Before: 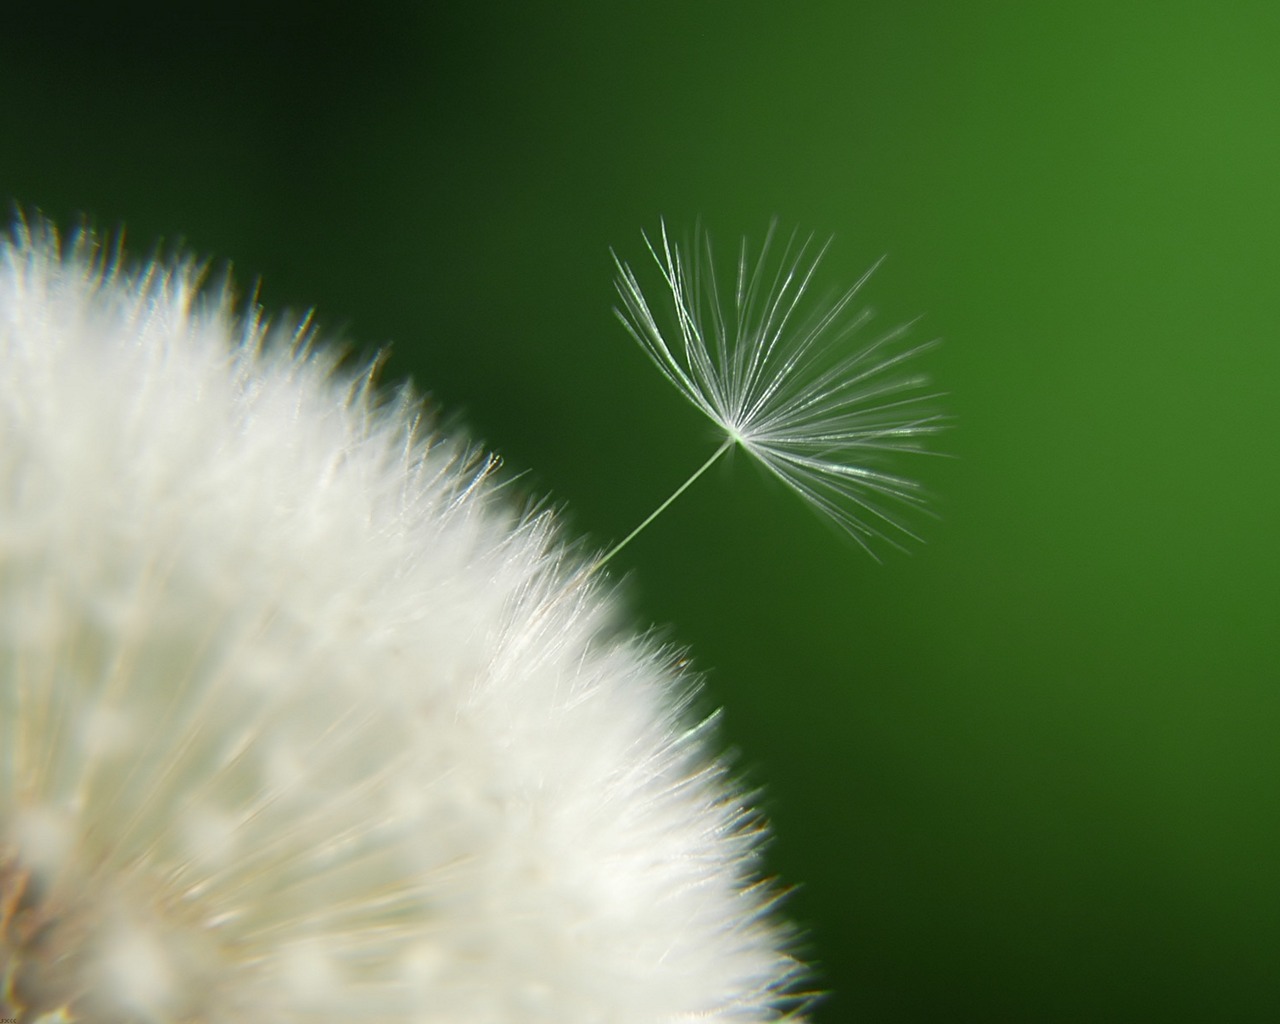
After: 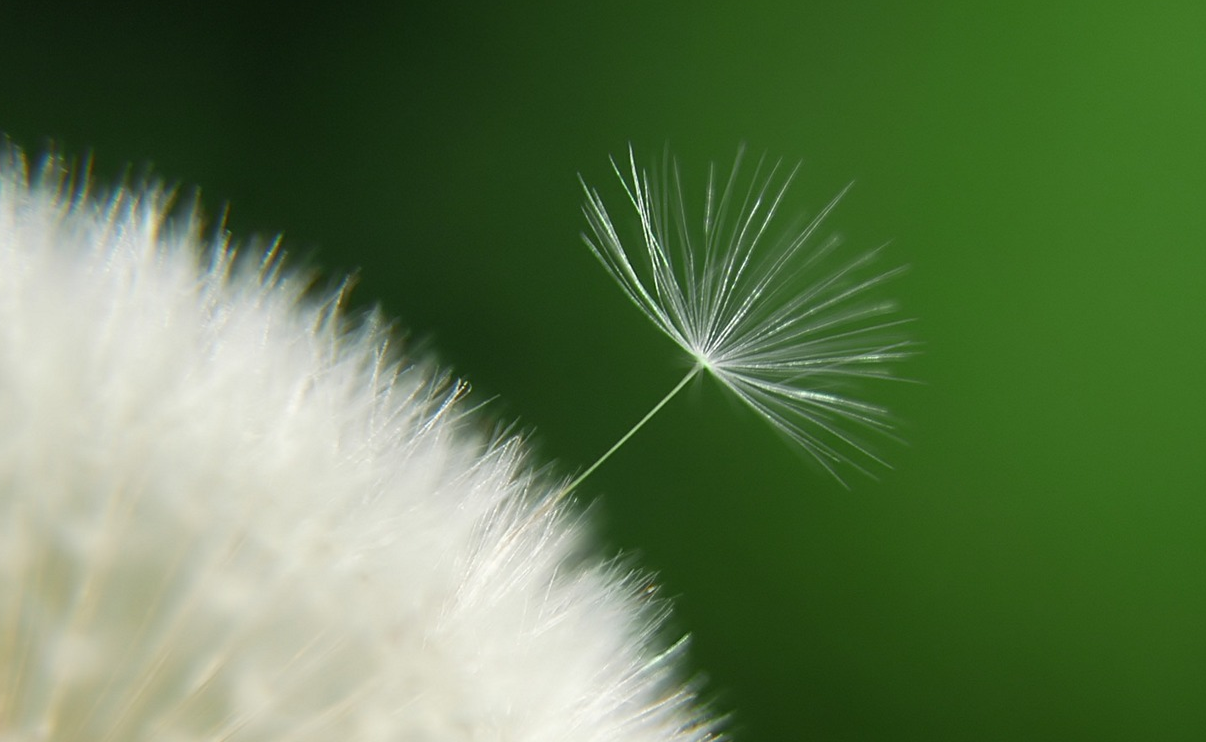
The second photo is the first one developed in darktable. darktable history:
crop: left 2.552%, top 7.291%, right 3.168%, bottom 20.226%
